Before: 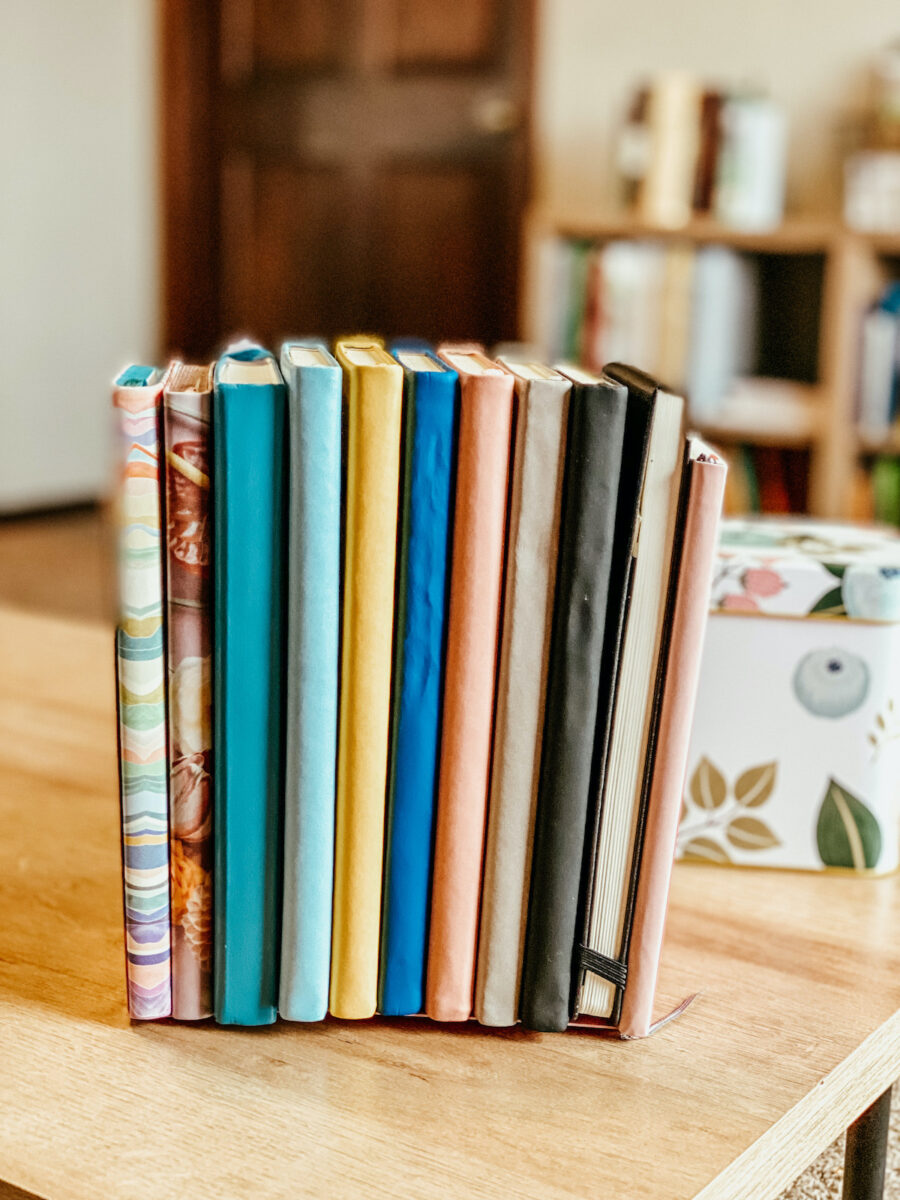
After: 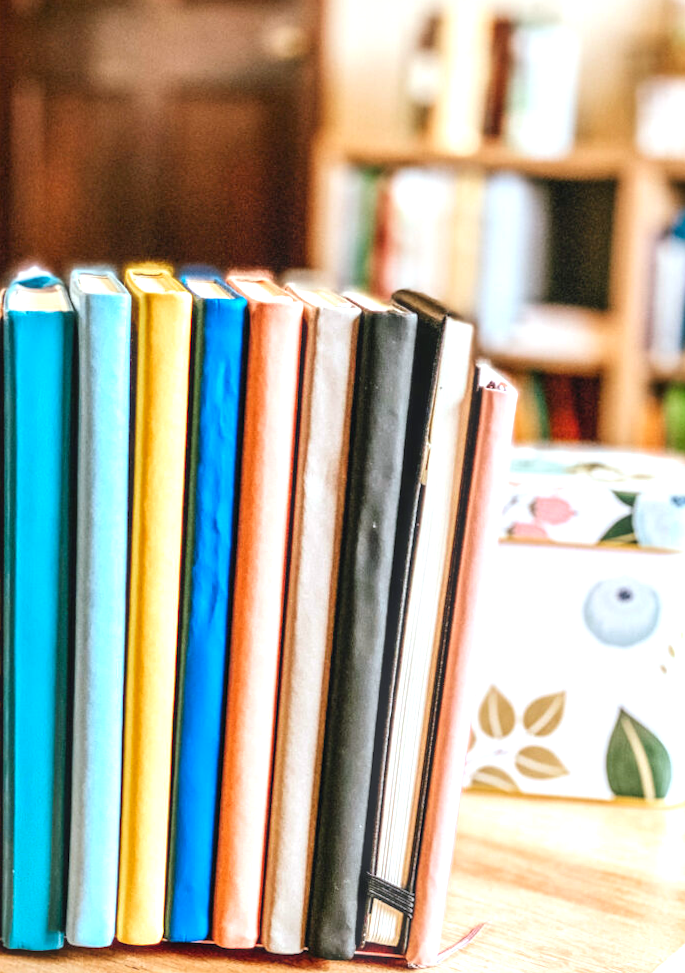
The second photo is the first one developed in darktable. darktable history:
rotate and perspective: rotation 0.192°, lens shift (horizontal) -0.015, crop left 0.005, crop right 0.996, crop top 0.006, crop bottom 0.99
contrast brightness saturation: contrast 0.07, brightness 0.08, saturation 0.18
color calibration: illuminant as shot in camera, x 0.358, y 0.373, temperature 4628.91 K
crop: left 23.095%, top 5.827%, bottom 11.854%
local contrast: on, module defaults
exposure: black level correction 0, exposure 0.7 EV, compensate exposure bias true, compensate highlight preservation false
haze removal: strength -0.05
